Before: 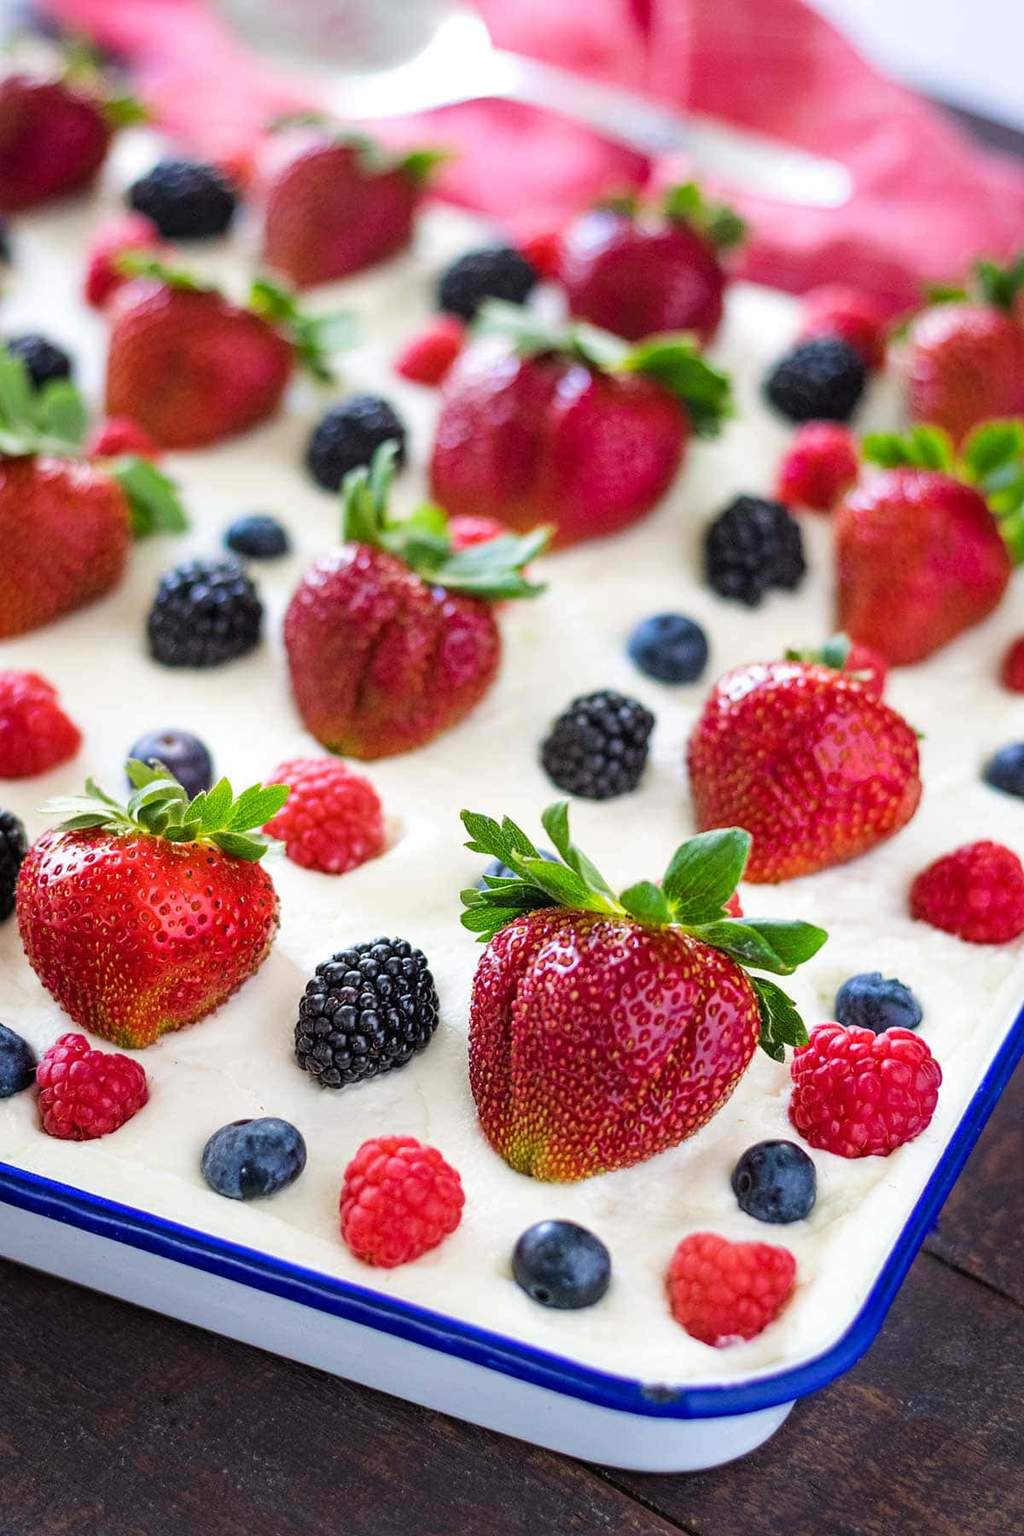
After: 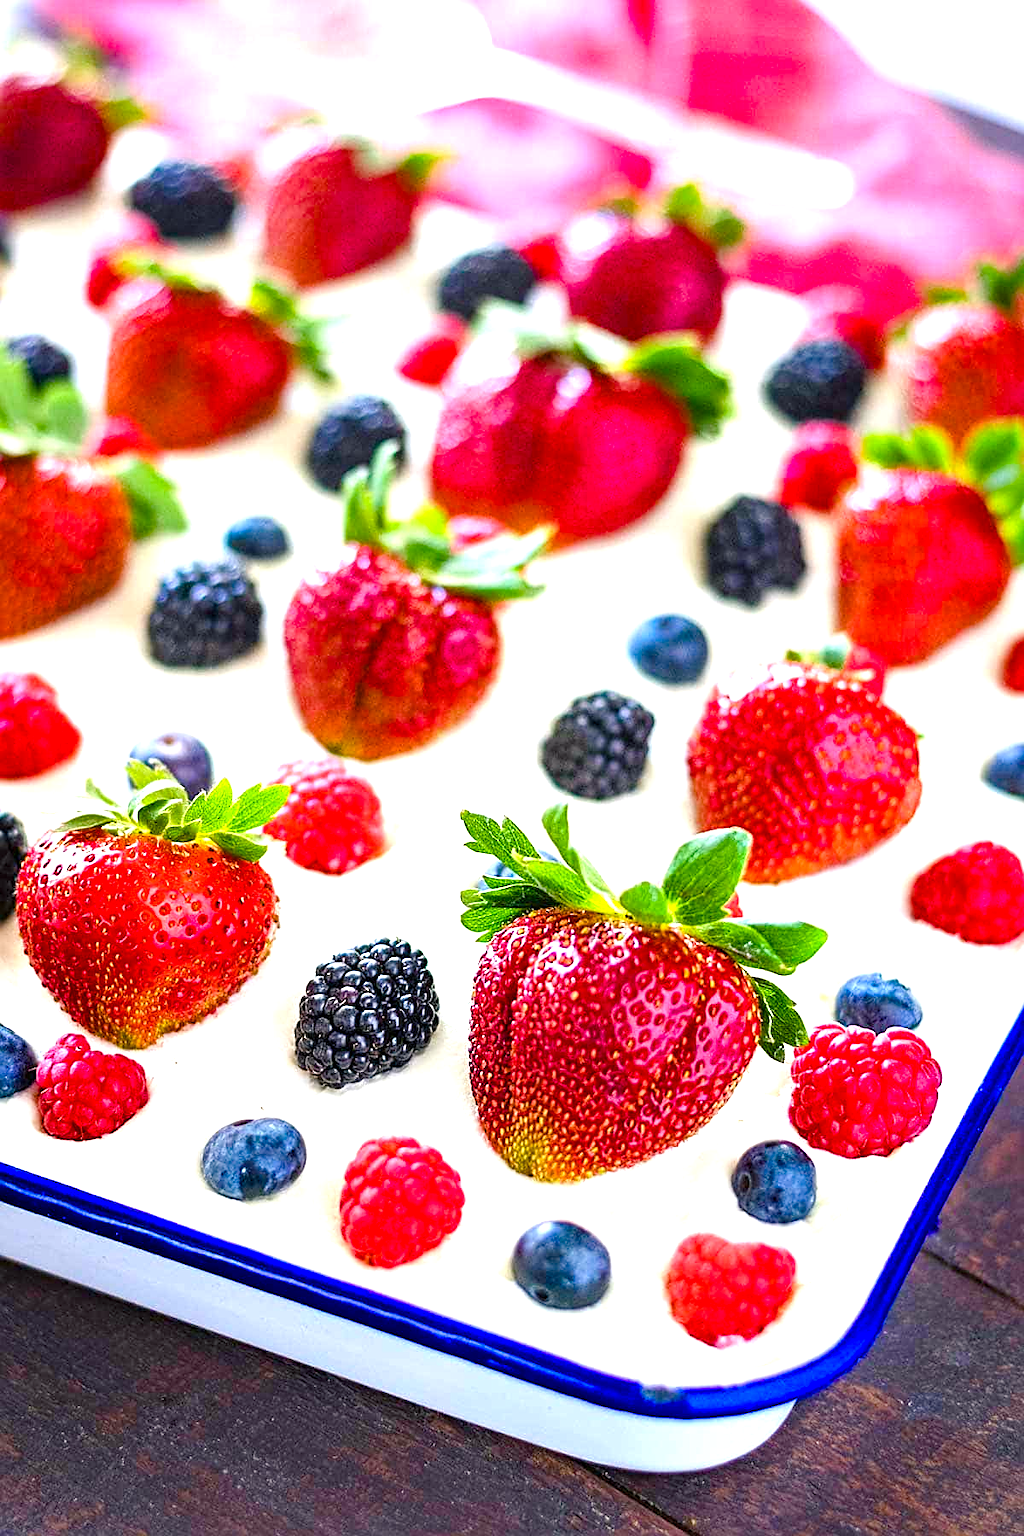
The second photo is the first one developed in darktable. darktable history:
exposure: exposure 1 EV, compensate highlight preservation false
sharpen: on, module defaults
color balance rgb: shadows lift › chroma 2.054%, shadows lift › hue 214.38°, linear chroma grading › global chroma 15.025%, perceptual saturation grading › global saturation 20%, perceptual saturation grading › highlights -24.829%, perceptual saturation grading › shadows 49.778%, global vibrance 9.743%
